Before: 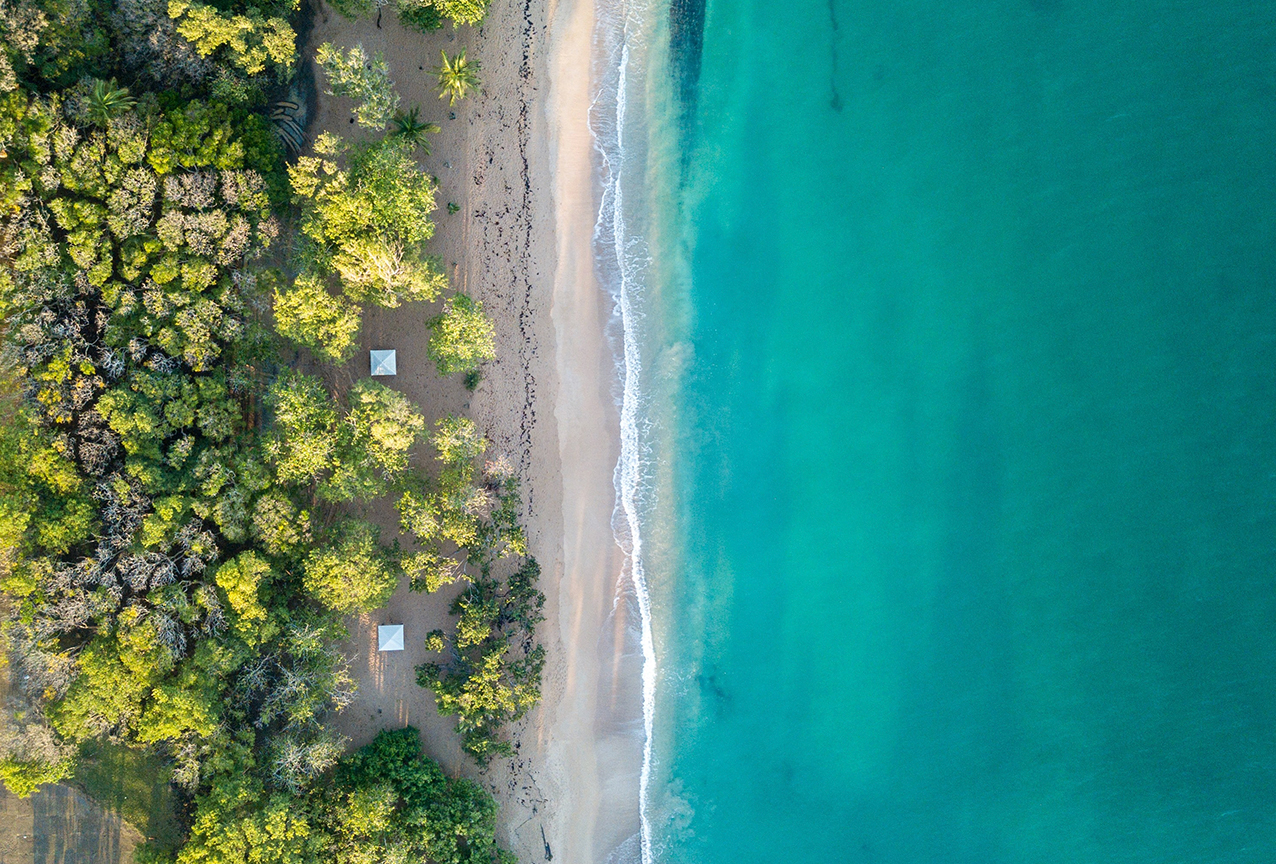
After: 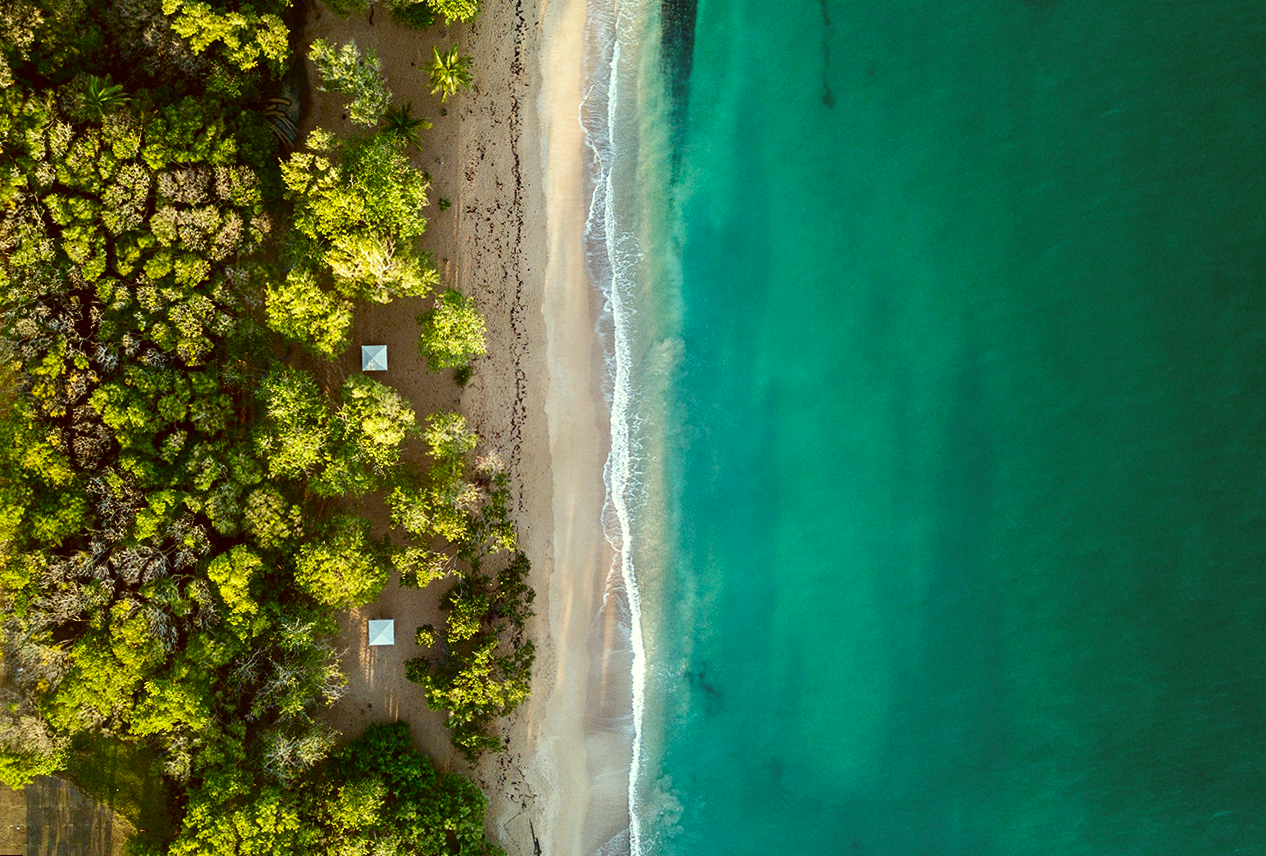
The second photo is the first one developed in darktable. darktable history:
color correction: highlights a* -5.94, highlights b* 9.48, shadows a* 10.12, shadows b* 23.94
contrast brightness saturation: contrast 0.13, brightness -0.24, saturation 0.14
exposure: black level correction -0.001, exposure 0.08 EV, compensate highlight preservation false
rotate and perspective: rotation 0.192°, lens shift (horizontal) -0.015, crop left 0.005, crop right 0.996, crop top 0.006, crop bottom 0.99
